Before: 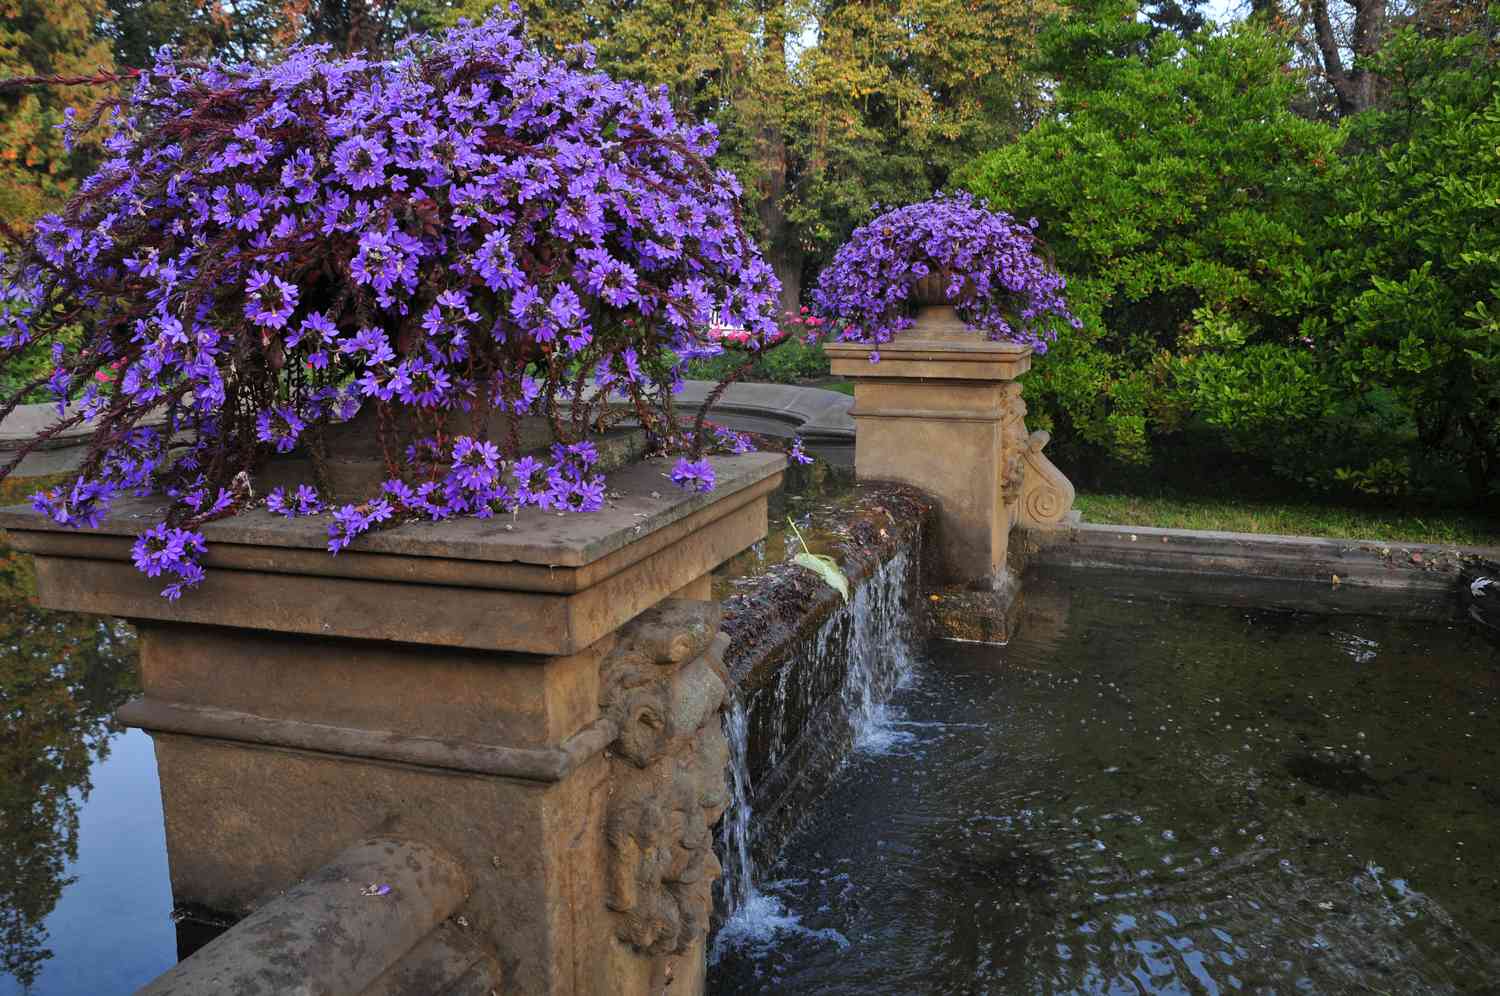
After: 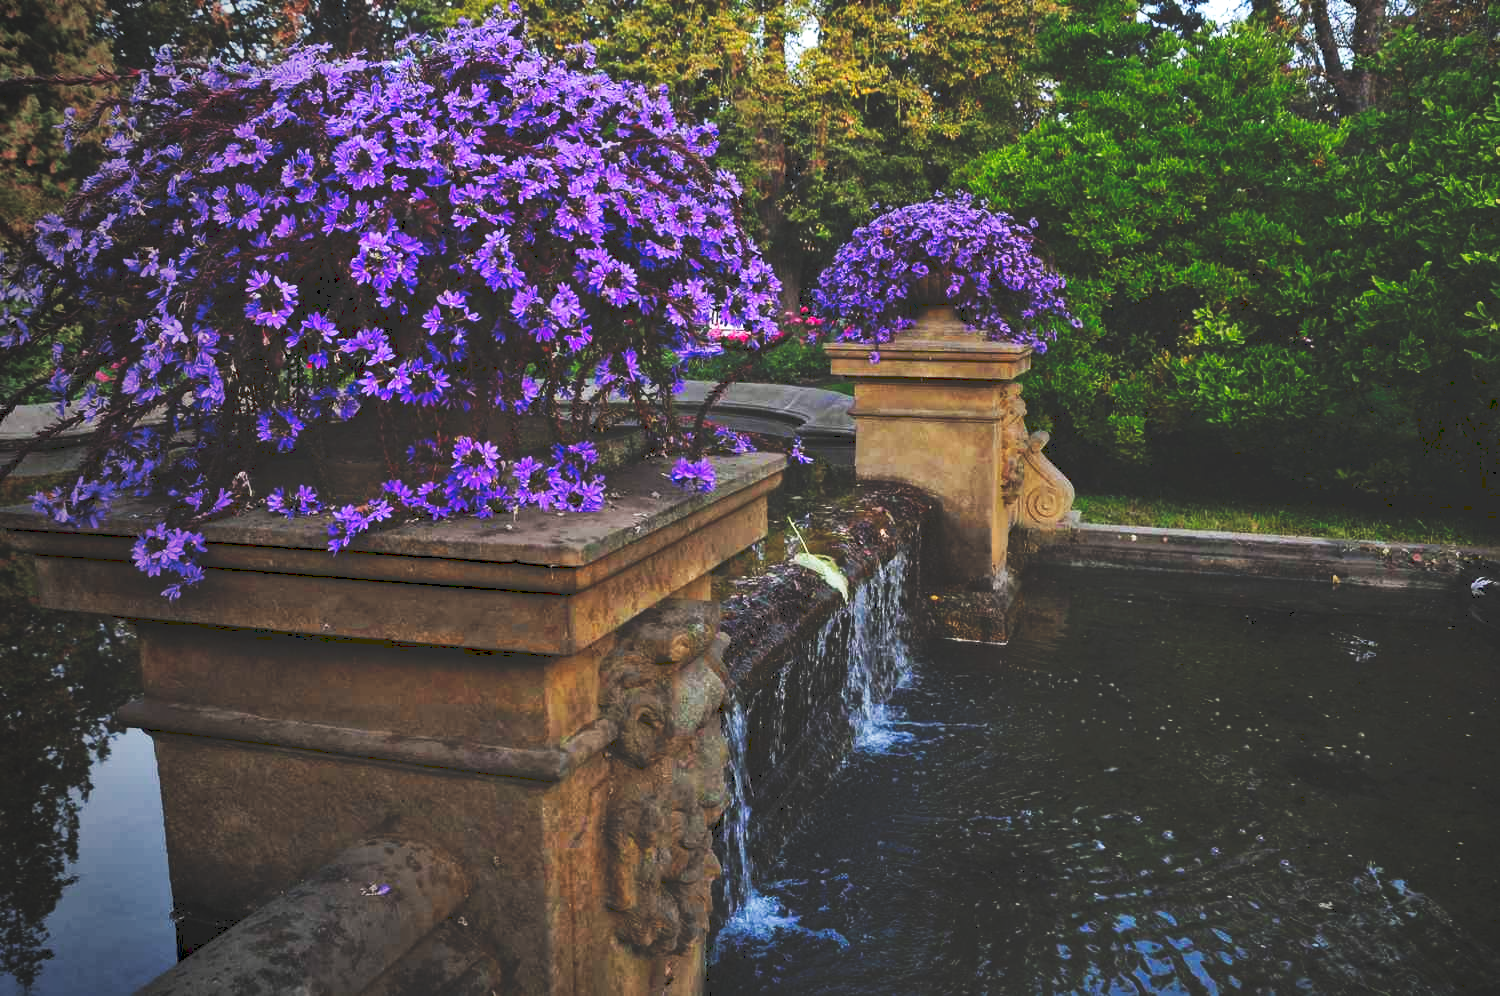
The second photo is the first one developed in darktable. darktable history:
haze removal: compatibility mode true, adaptive false
tone curve: curves: ch0 [(0, 0) (0.003, 0.183) (0.011, 0.183) (0.025, 0.184) (0.044, 0.188) (0.069, 0.197) (0.1, 0.204) (0.136, 0.212) (0.177, 0.226) (0.224, 0.24) (0.277, 0.273) (0.335, 0.322) (0.399, 0.388) (0.468, 0.468) (0.543, 0.579) (0.623, 0.686) (0.709, 0.792) (0.801, 0.877) (0.898, 0.939) (1, 1)], preserve colors none
vignetting: center (0.217, -0.232)
